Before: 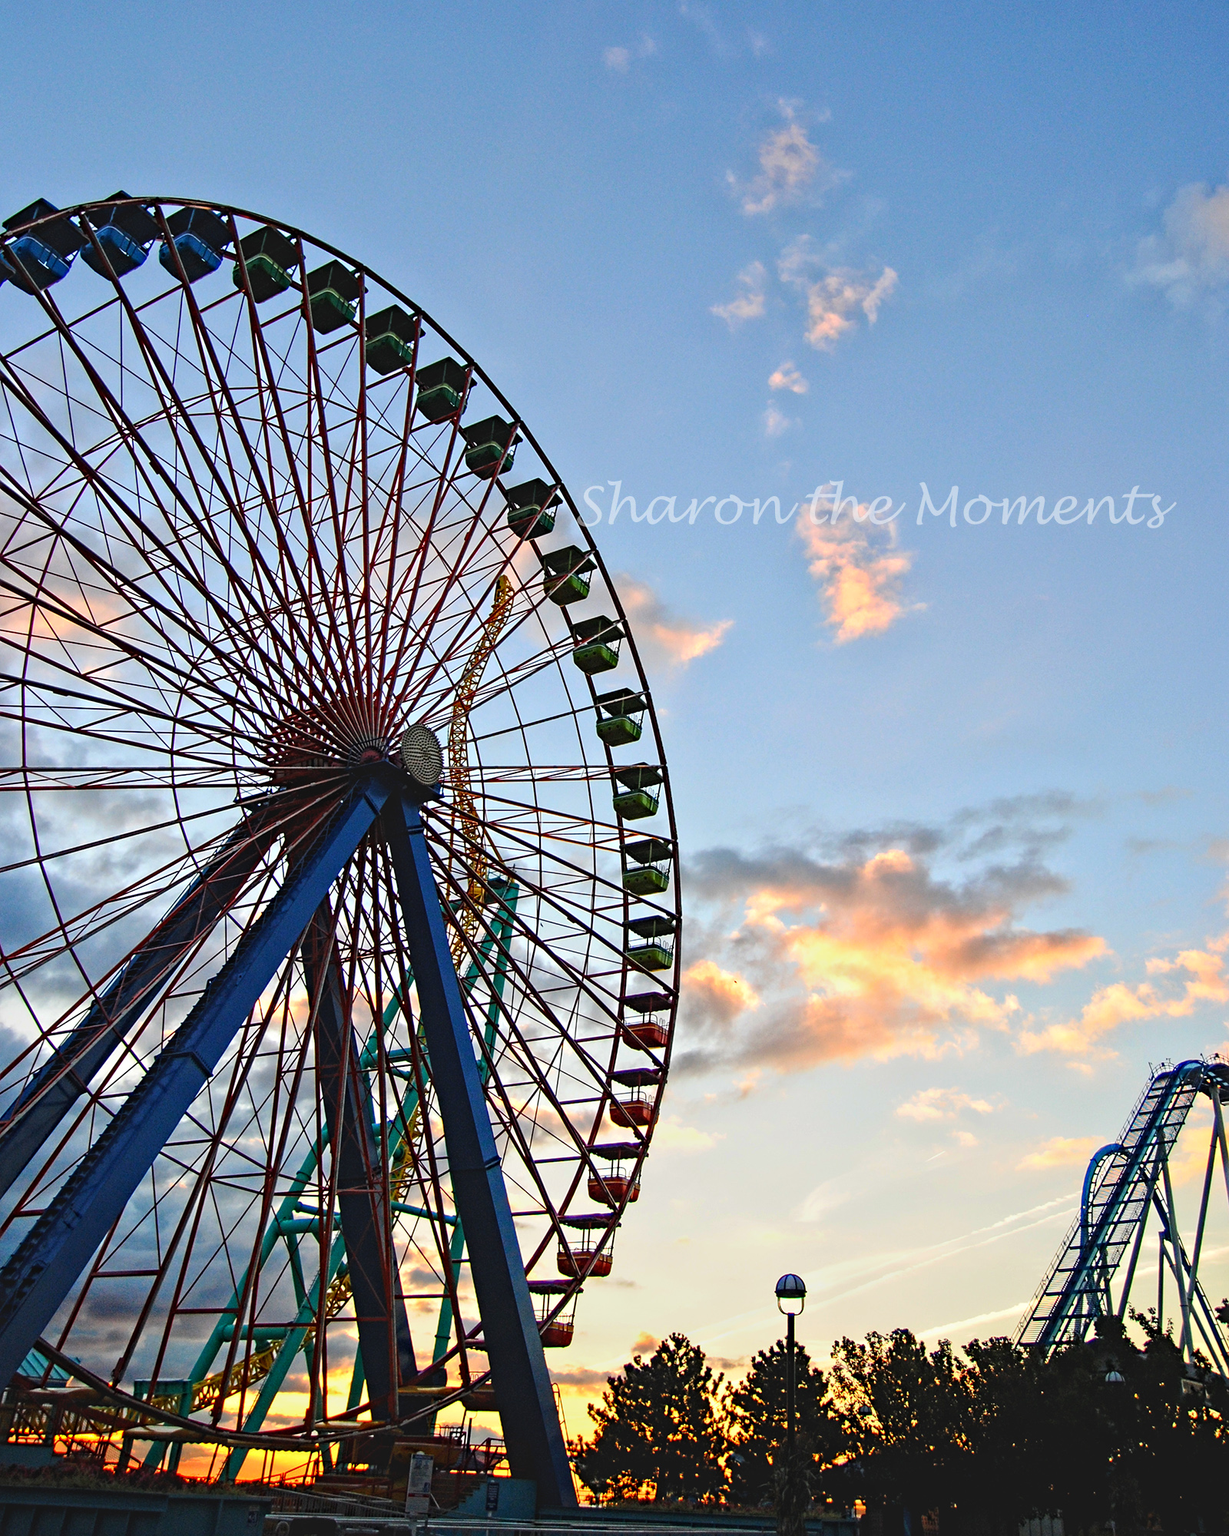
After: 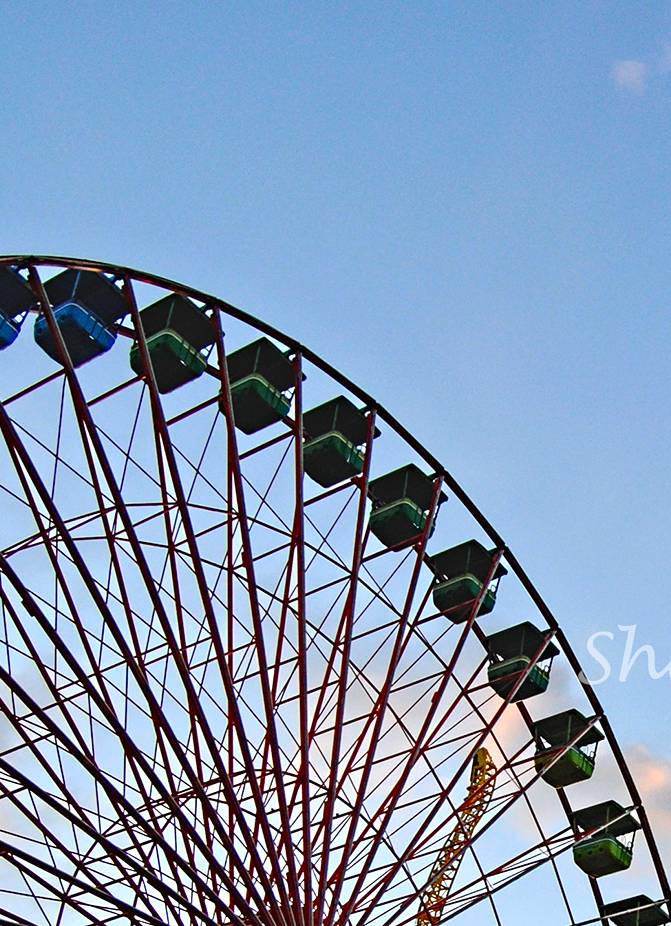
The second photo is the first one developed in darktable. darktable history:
contrast equalizer: y [[0.5, 0.488, 0.462, 0.461, 0.491, 0.5], [0.5 ×6], [0.5 ×6], [0 ×6], [0 ×6]]
crop and rotate: left 10.817%, top 0.062%, right 47.194%, bottom 53.626%
exposure: exposure 0.207 EV, compensate highlight preservation false
